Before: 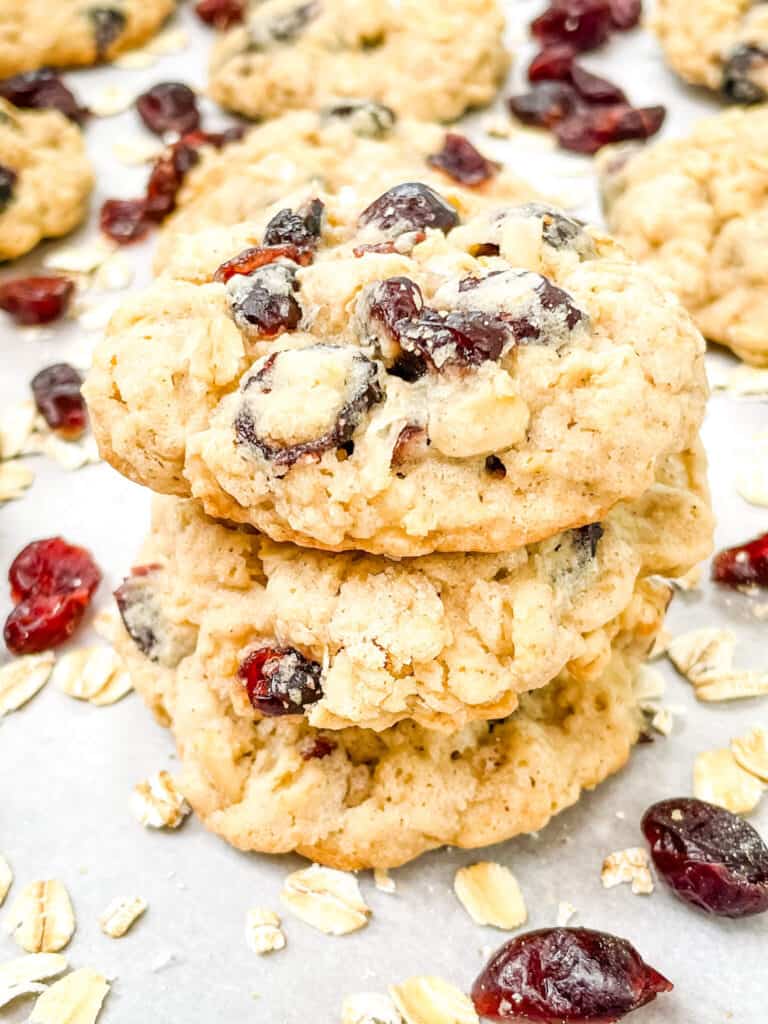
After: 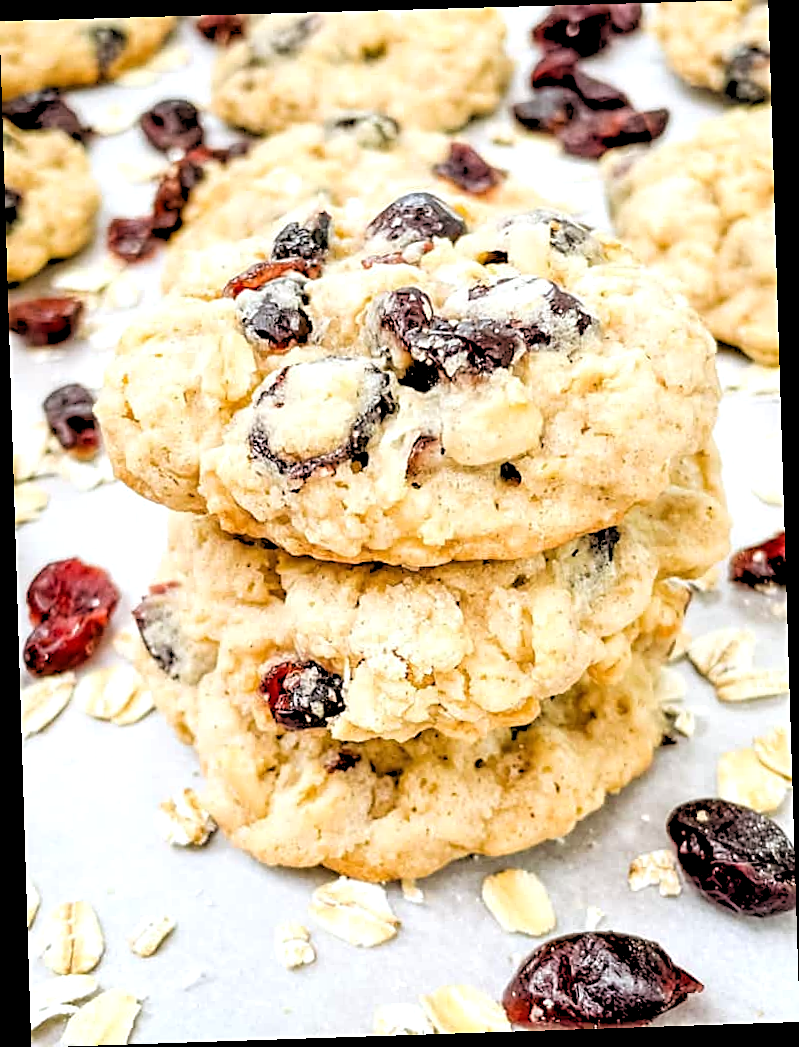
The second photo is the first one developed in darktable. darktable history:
sharpen: on, module defaults
white balance: red 0.98, blue 1.034
rotate and perspective: rotation -1.77°, lens shift (horizontal) 0.004, automatic cropping off
rgb levels: levels [[0.029, 0.461, 0.922], [0, 0.5, 1], [0, 0.5, 1]]
